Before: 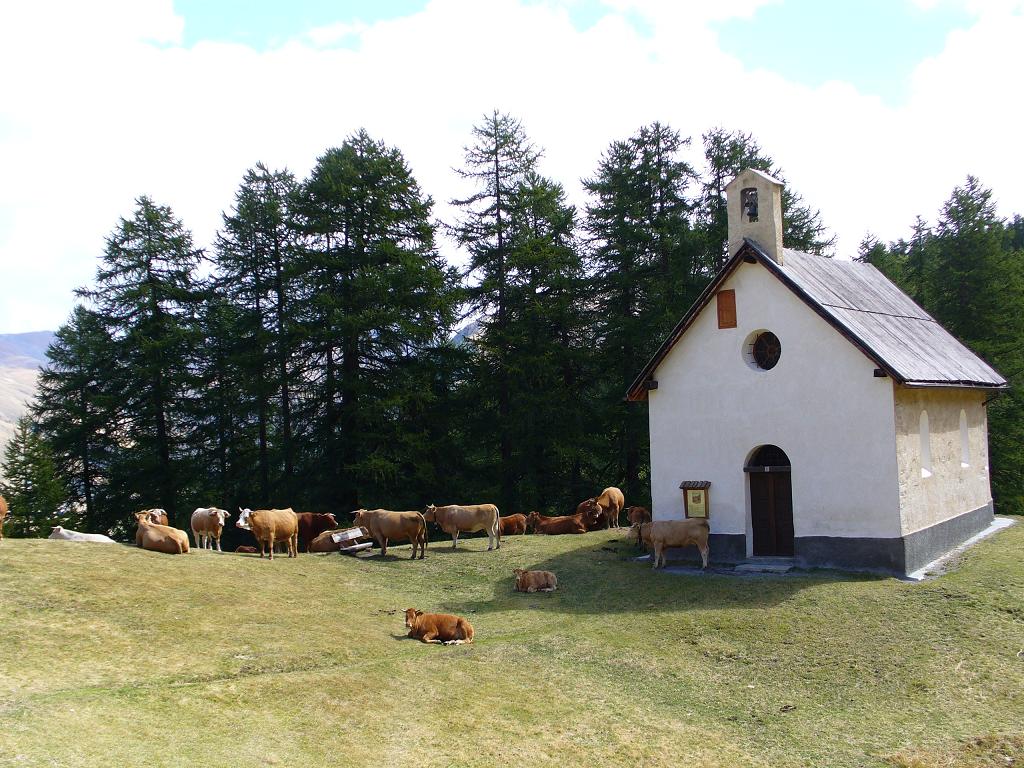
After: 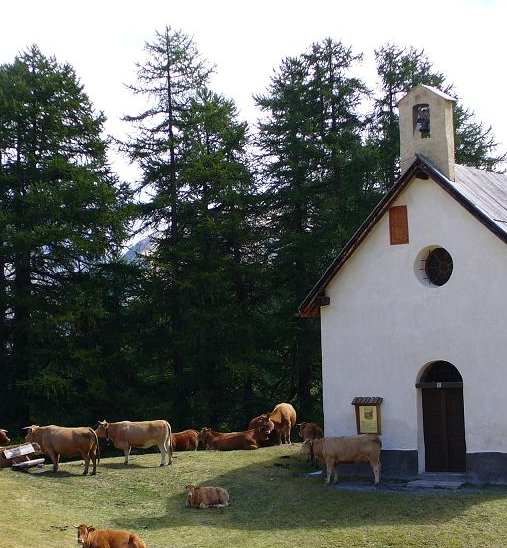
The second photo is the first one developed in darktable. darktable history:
crop: left 32.035%, top 10.998%, right 18.389%, bottom 17.595%
